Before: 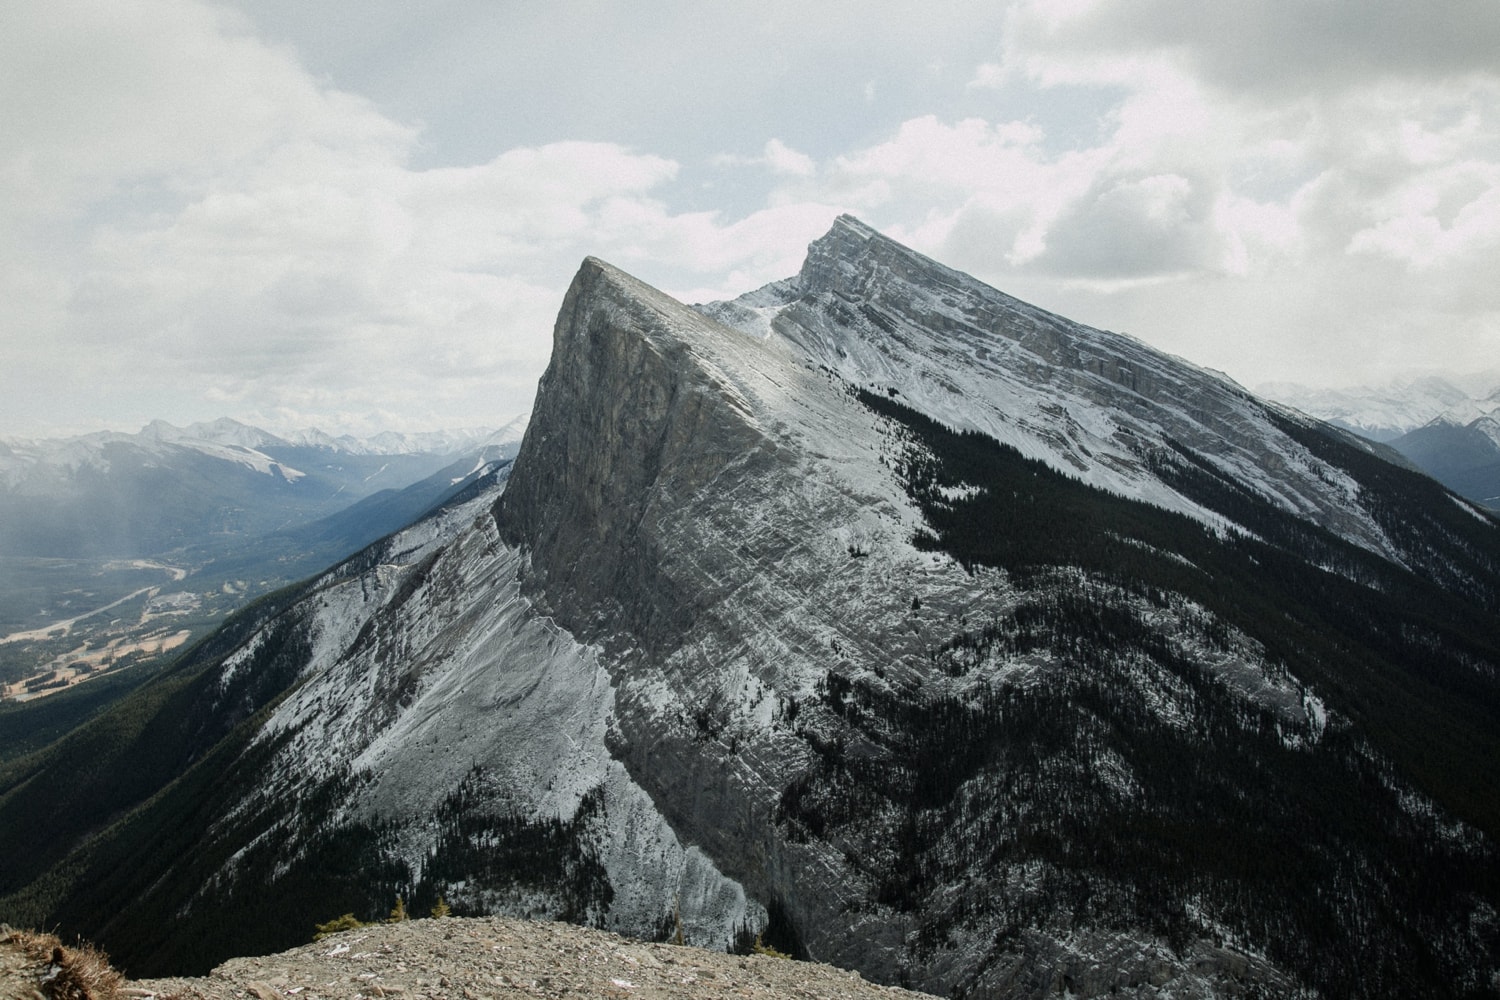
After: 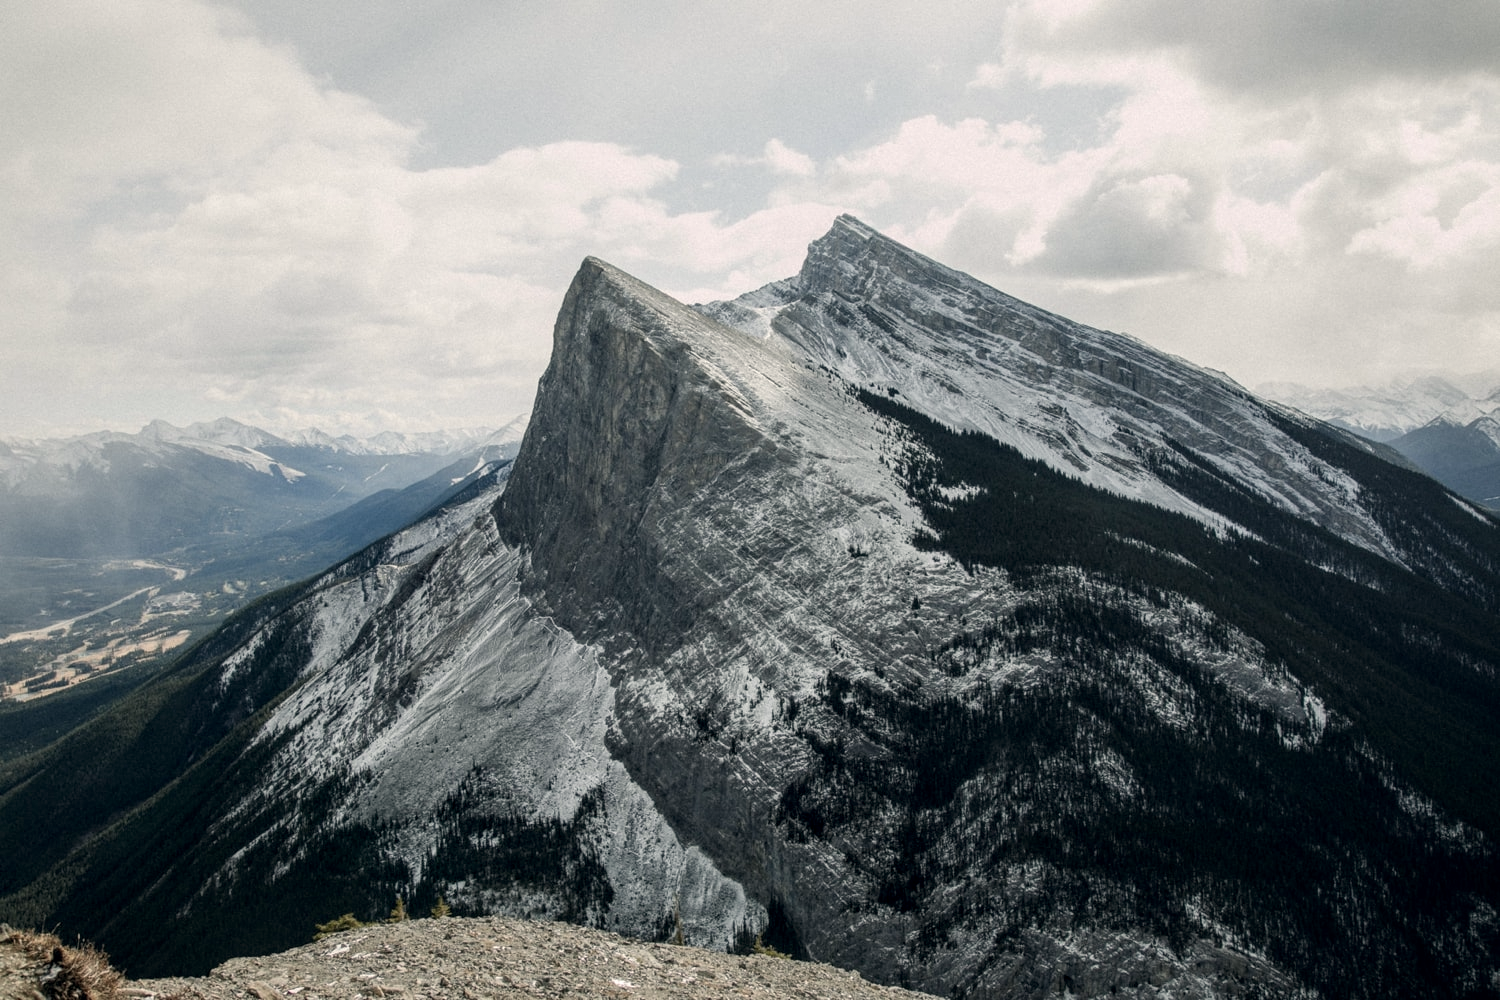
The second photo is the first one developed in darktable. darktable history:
color correction: highlights a* 2.86, highlights b* 5.01, shadows a* -2.43, shadows b* -4.97, saturation 0.81
exposure: compensate highlight preservation false
contrast brightness saturation: saturation 0.099
local contrast: detail 130%
